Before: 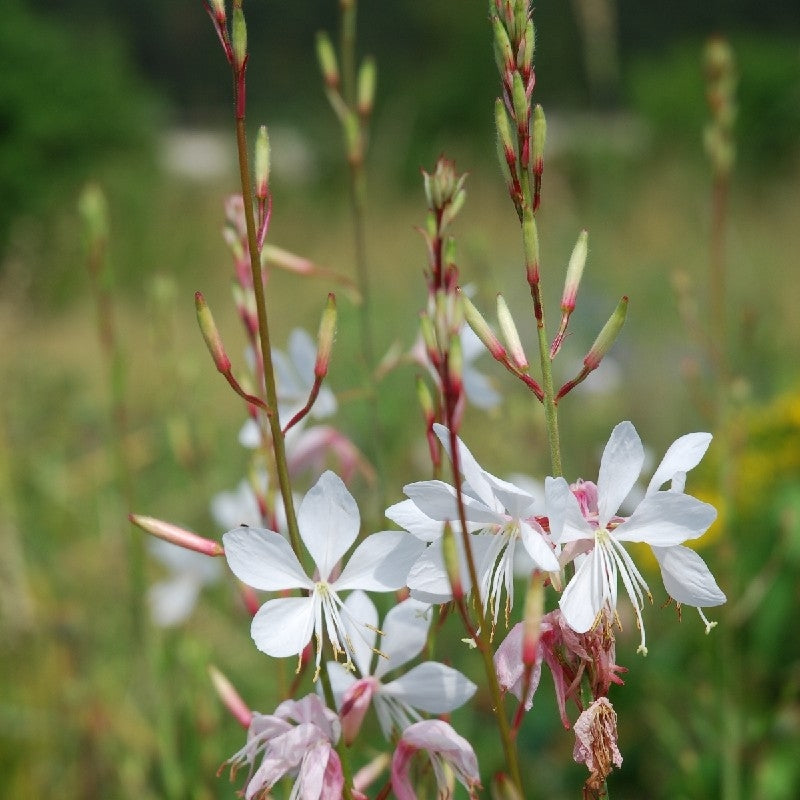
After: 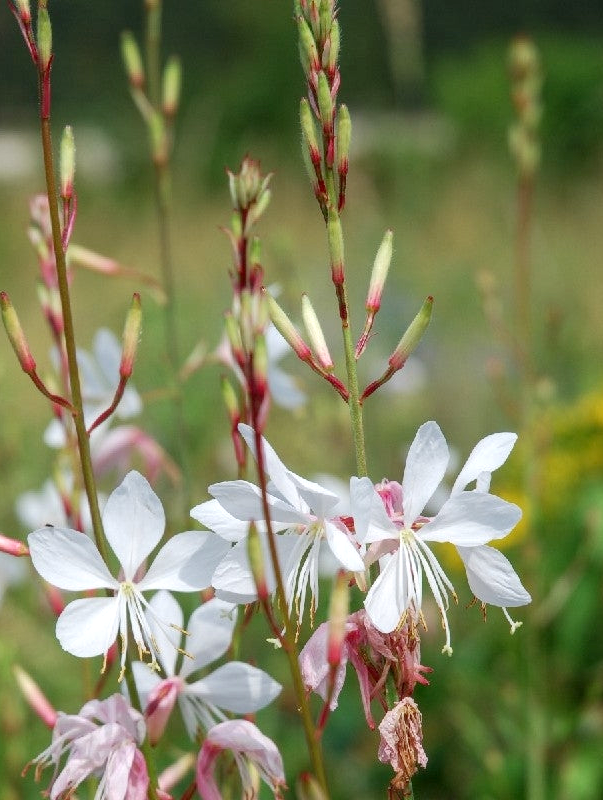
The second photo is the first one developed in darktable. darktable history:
local contrast: on, module defaults
levels: levels [0, 0.478, 1]
crop and rotate: left 24.6%
white balance: emerald 1
